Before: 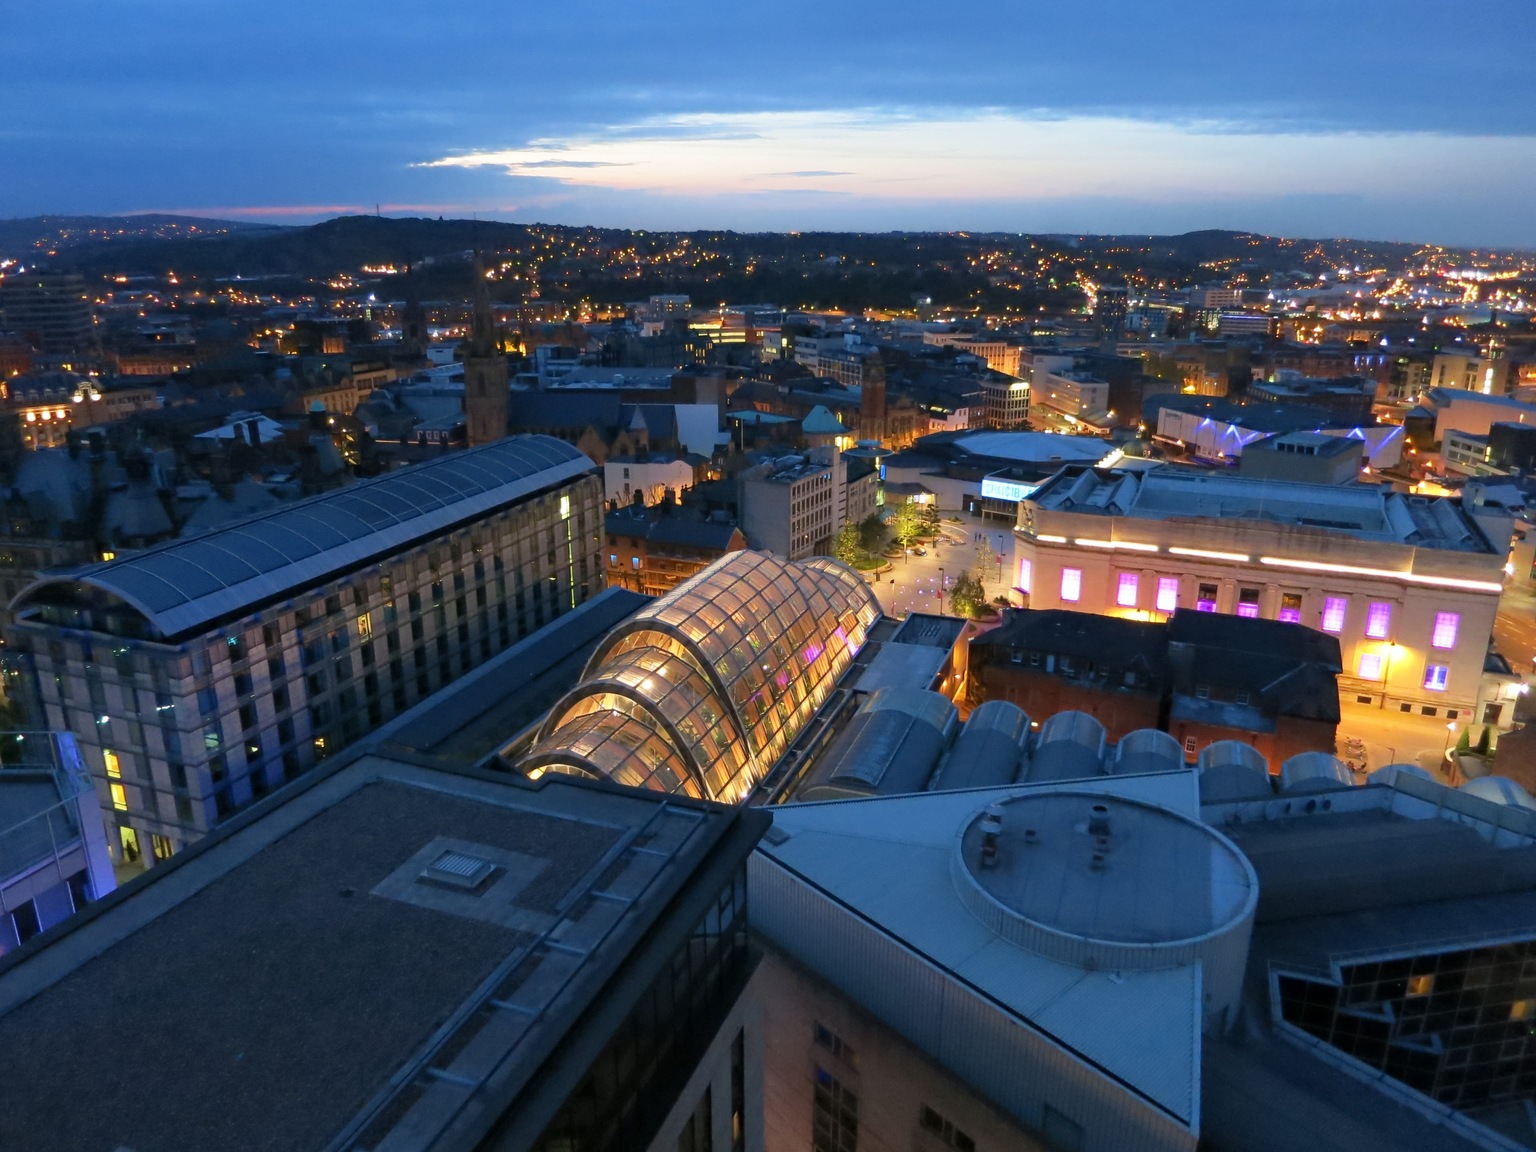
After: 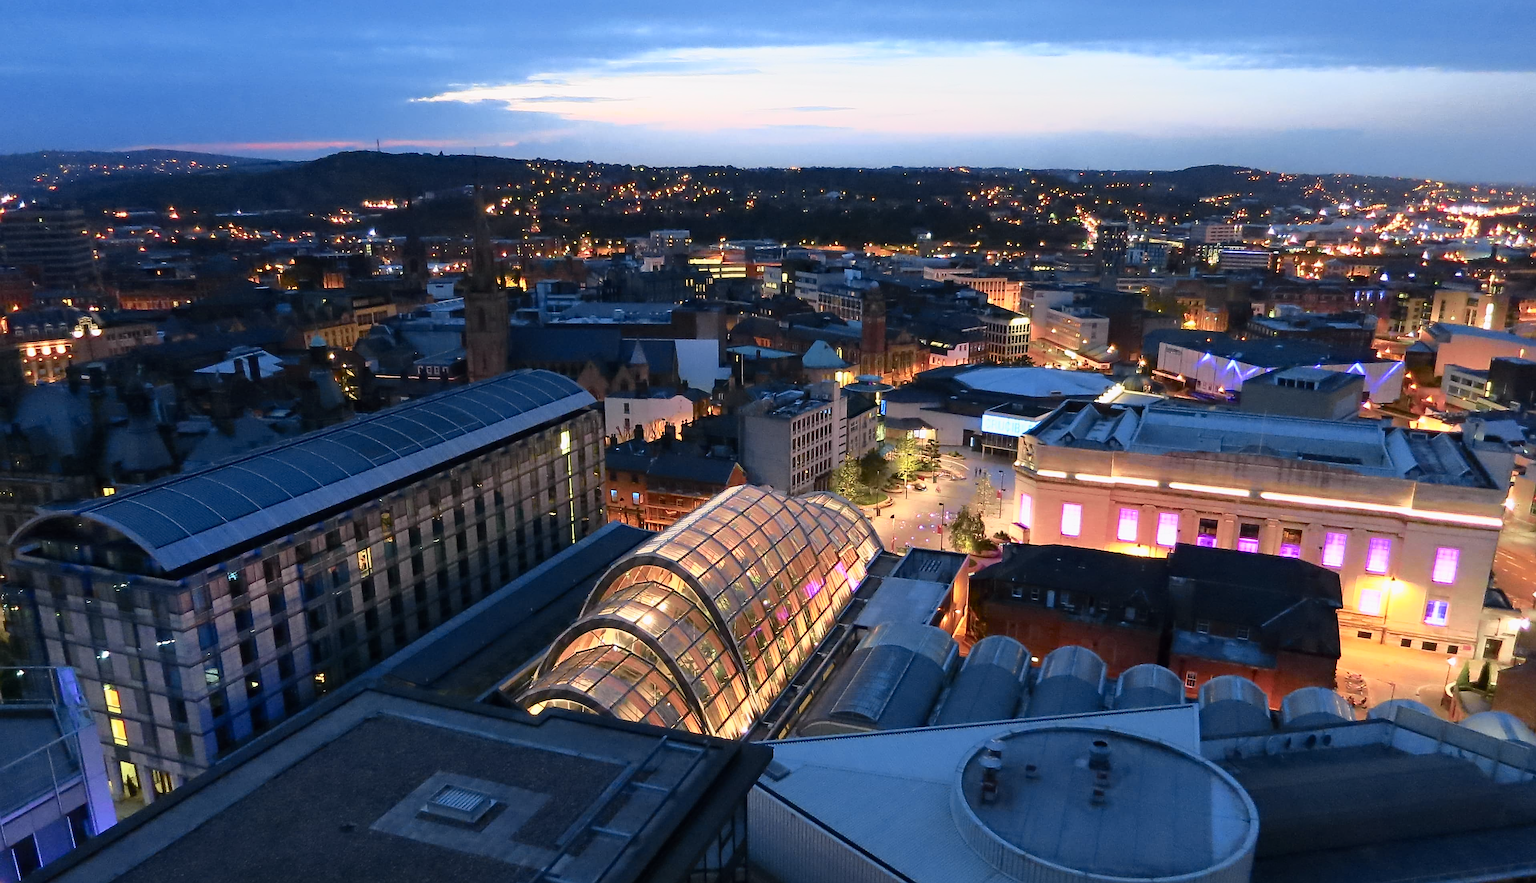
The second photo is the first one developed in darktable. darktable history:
tone curve: curves: ch0 [(0, 0) (0.105, 0.08) (0.195, 0.18) (0.283, 0.288) (0.384, 0.419) (0.485, 0.531) (0.638, 0.69) (0.795, 0.879) (1, 0.977)]; ch1 [(0, 0) (0.161, 0.092) (0.35, 0.33) (0.379, 0.401) (0.456, 0.469) (0.498, 0.503) (0.531, 0.537) (0.596, 0.621) (0.635, 0.655) (1, 1)]; ch2 [(0, 0) (0.371, 0.362) (0.437, 0.437) (0.483, 0.484) (0.53, 0.515) (0.56, 0.58) (0.622, 0.606) (1, 1)], color space Lab, independent channels, preserve colors none
contrast brightness saturation: contrast 0.07
sharpen: amount 0.75
crop: top 5.667%, bottom 17.637%
